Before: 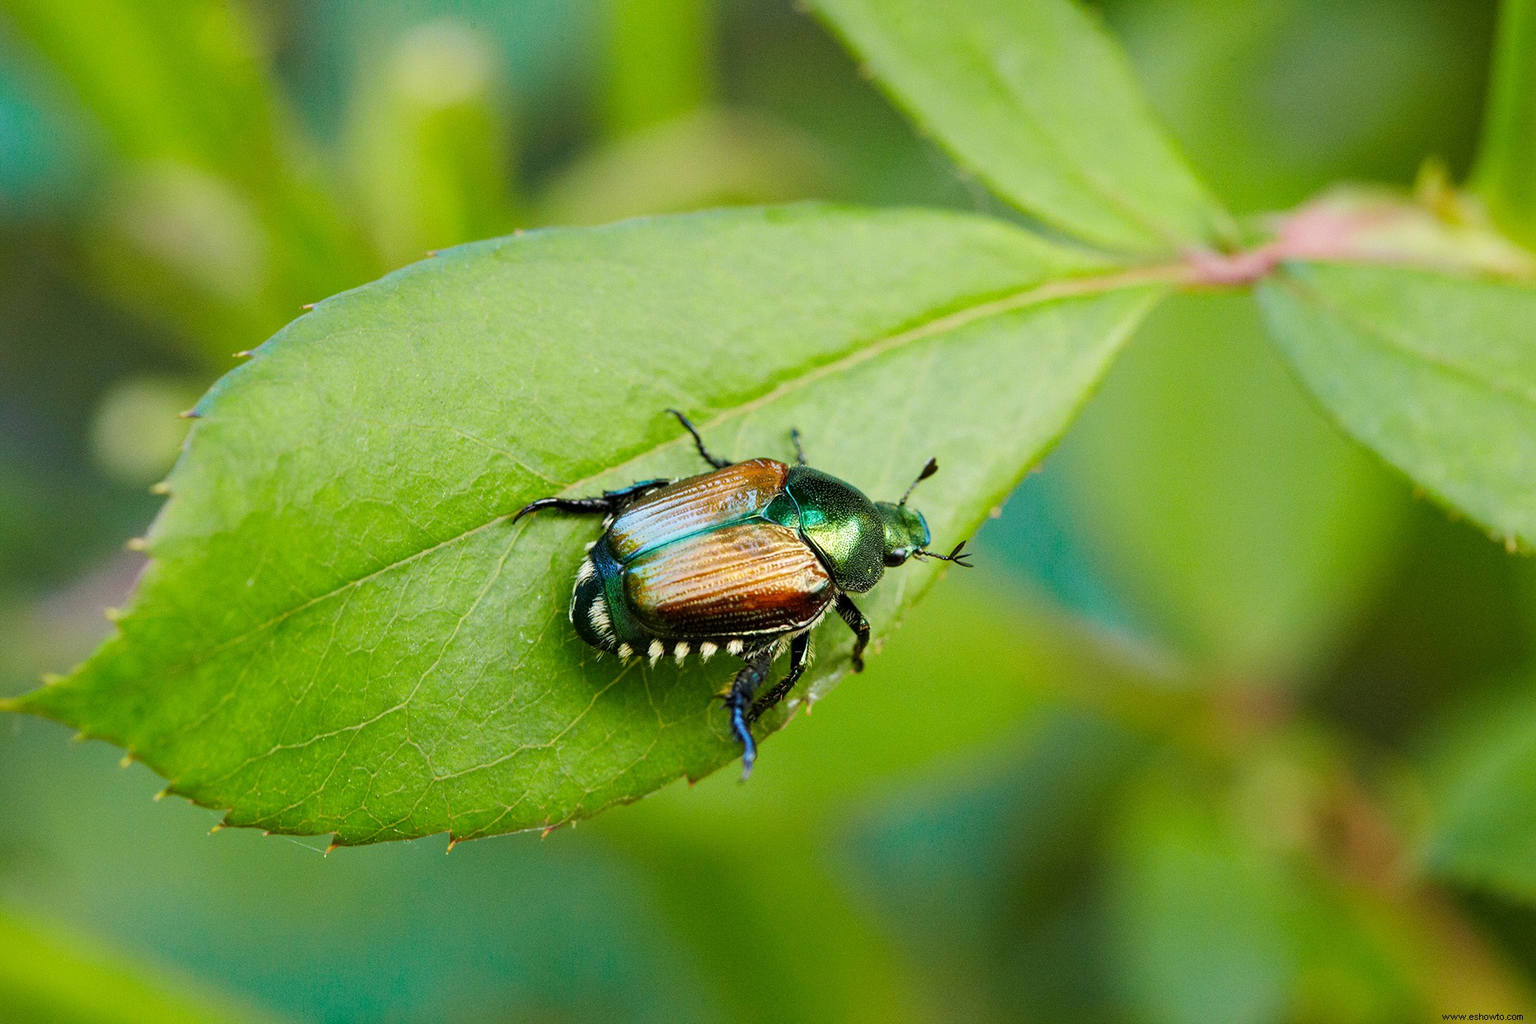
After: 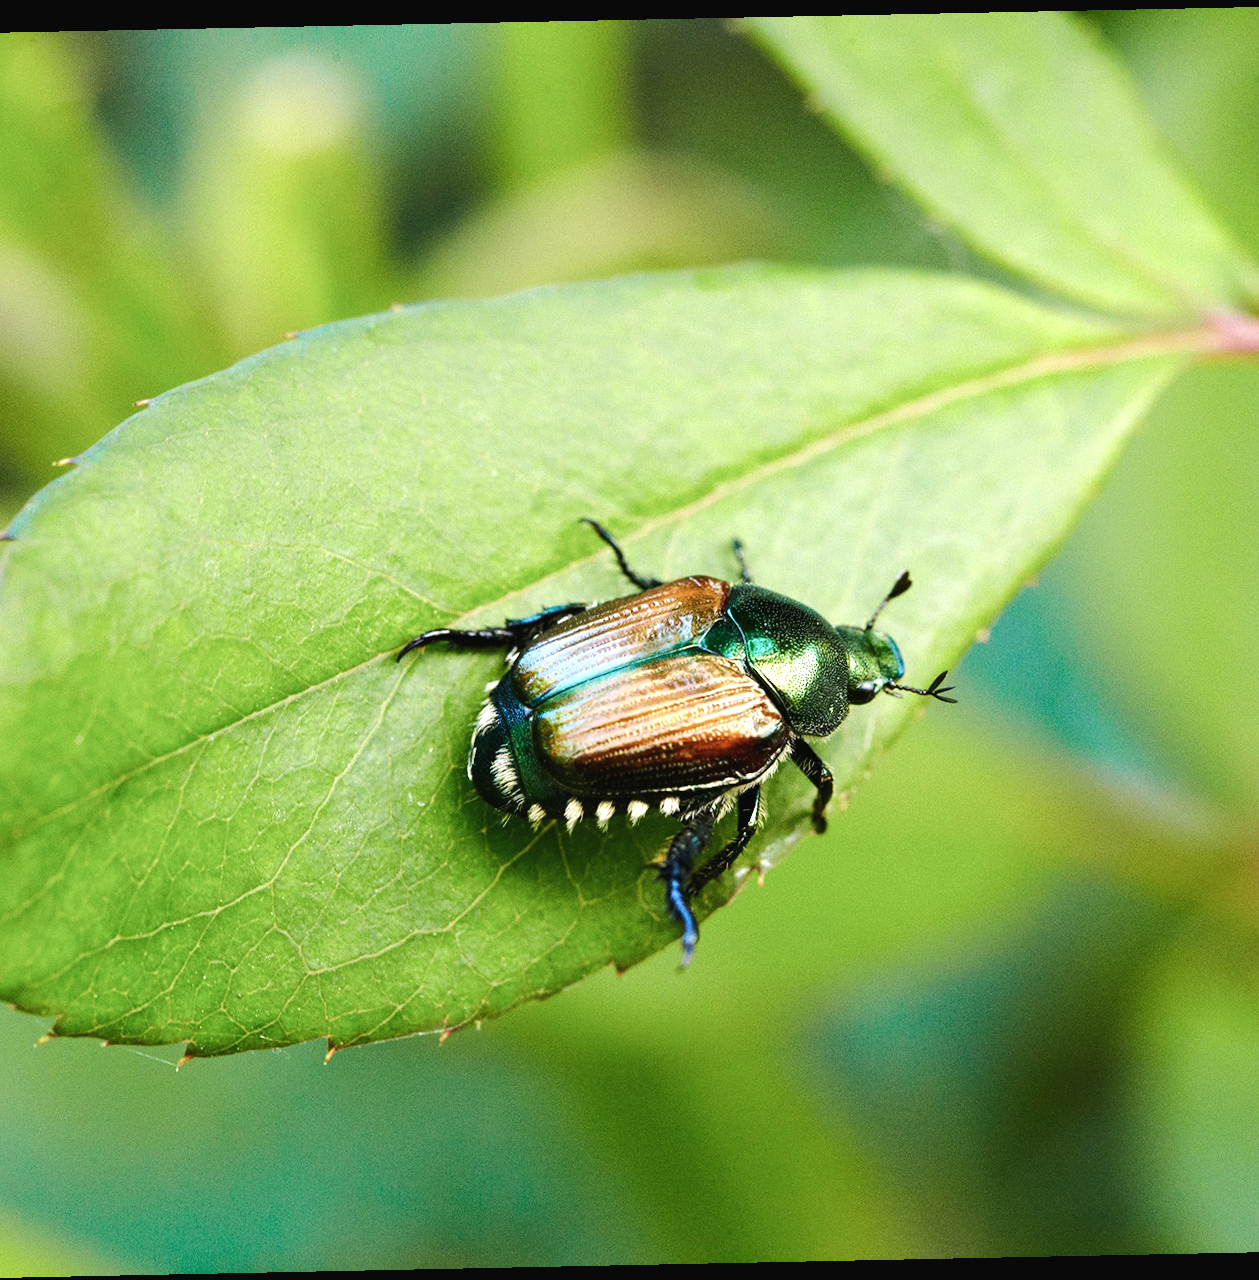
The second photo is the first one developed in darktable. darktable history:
rotate and perspective: rotation -1.17°, automatic cropping off
crop and rotate: left 12.648%, right 20.685%
color balance rgb: shadows lift › chroma 2%, shadows lift › hue 135.47°, highlights gain › chroma 2%, highlights gain › hue 291.01°, global offset › luminance 0.5%, perceptual saturation grading › global saturation -10.8%, perceptual saturation grading › highlights -26.83%, perceptual saturation grading › shadows 21.25%, perceptual brilliance grading › highlights 17.77%, perceptual brilliance grading › mid-tones 31.71%, perceptual brilliance grading › shadows -31.01%, global vibrance 24.91%
